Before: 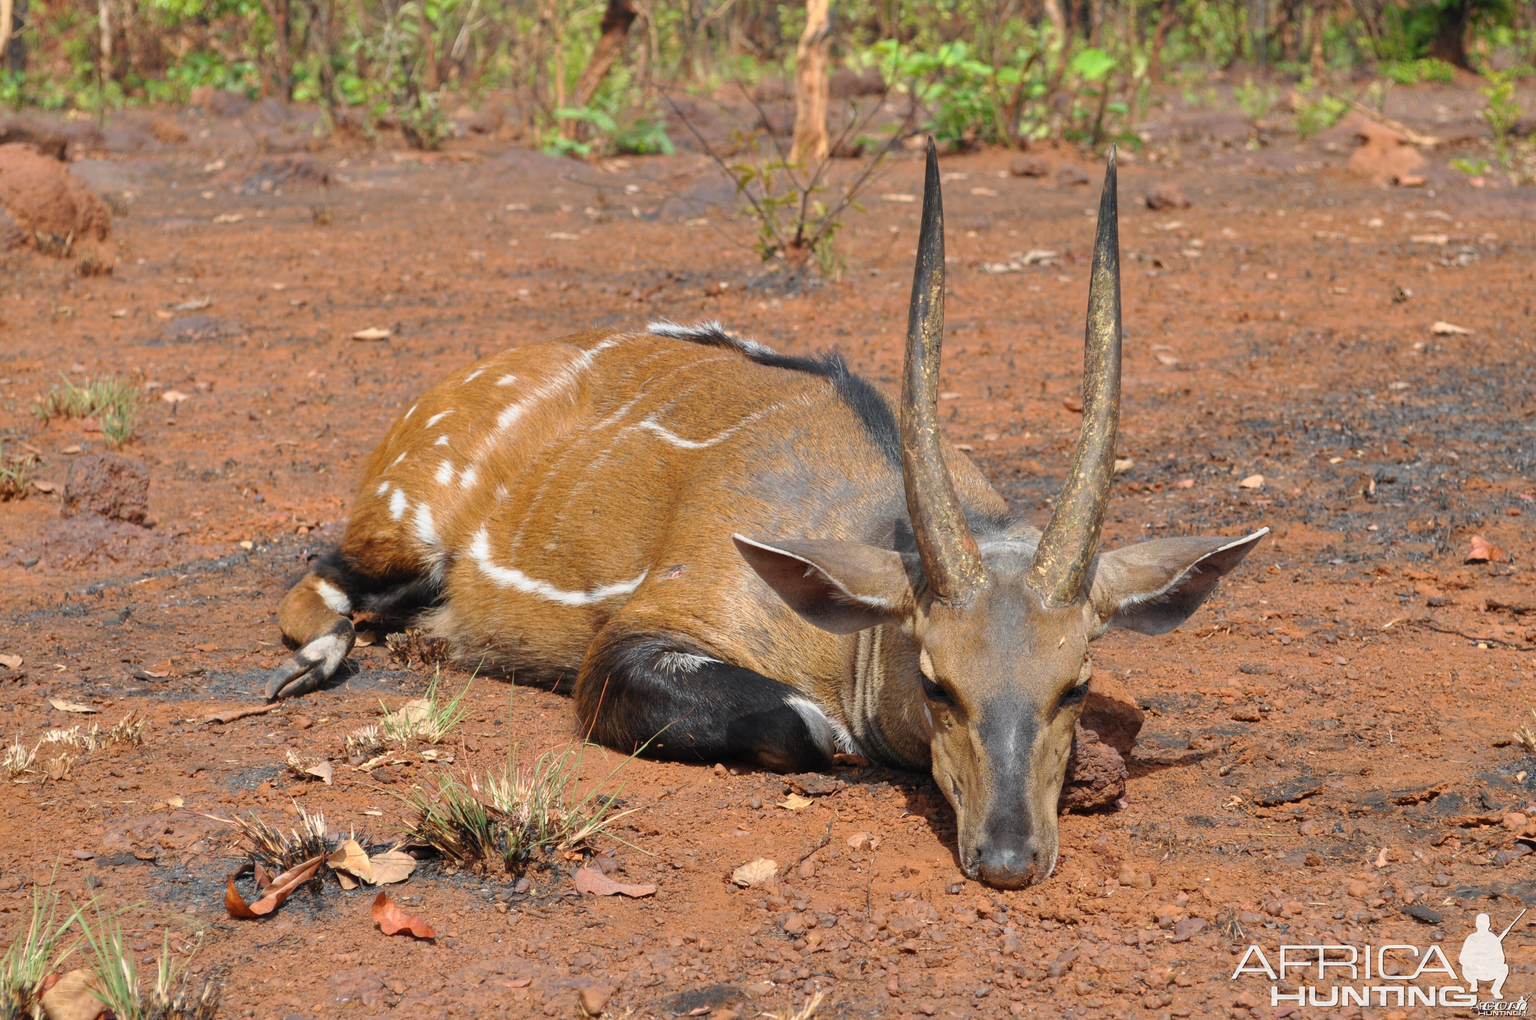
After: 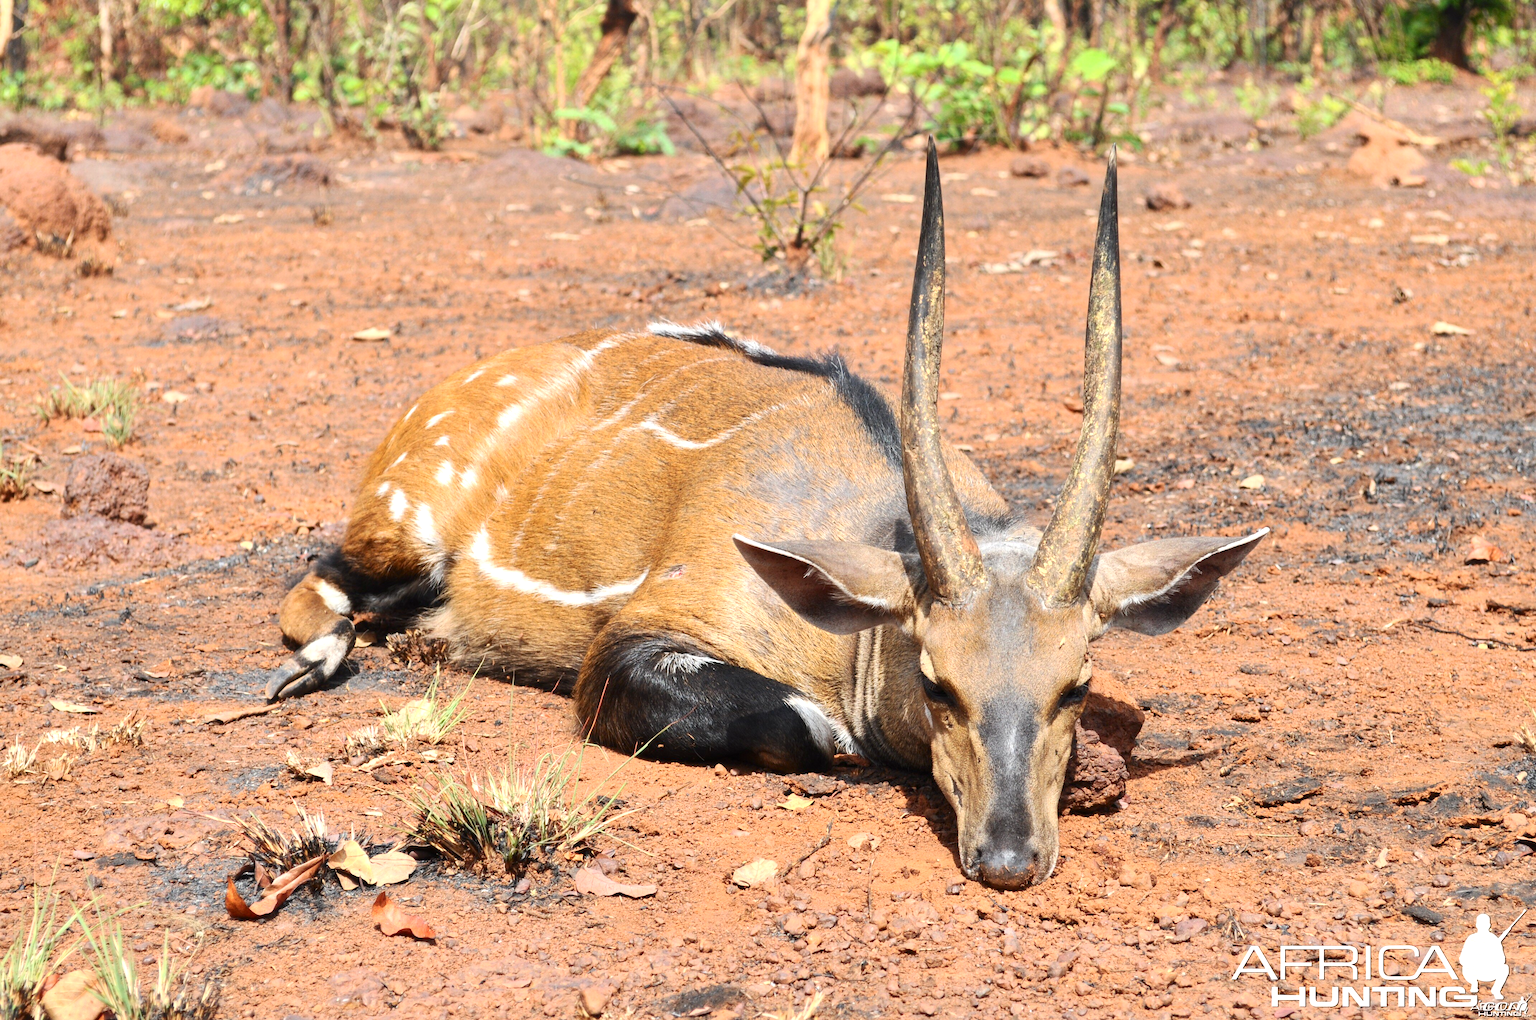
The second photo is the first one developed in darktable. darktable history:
exposure: exposure 0.636 EV, compensate highlight preservation false
contrast brightness saturation: contrast 0.22
